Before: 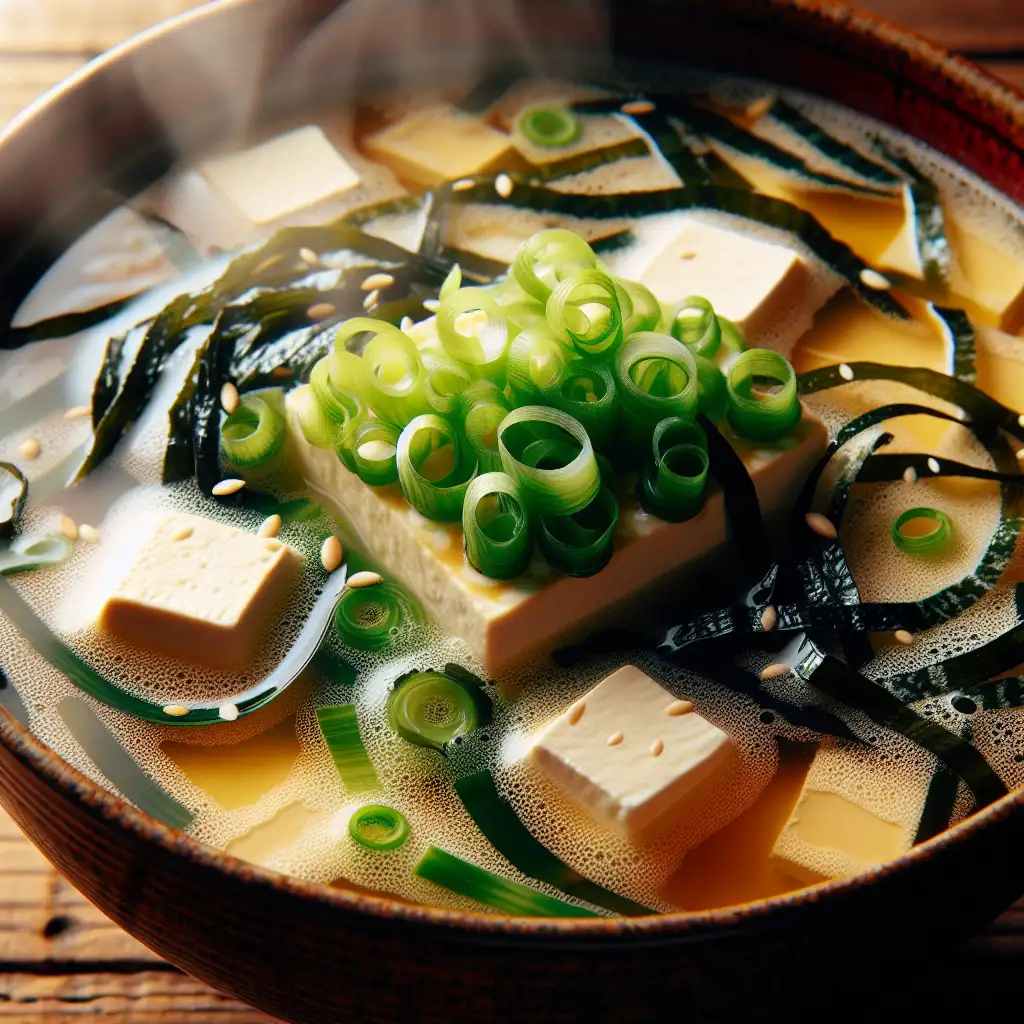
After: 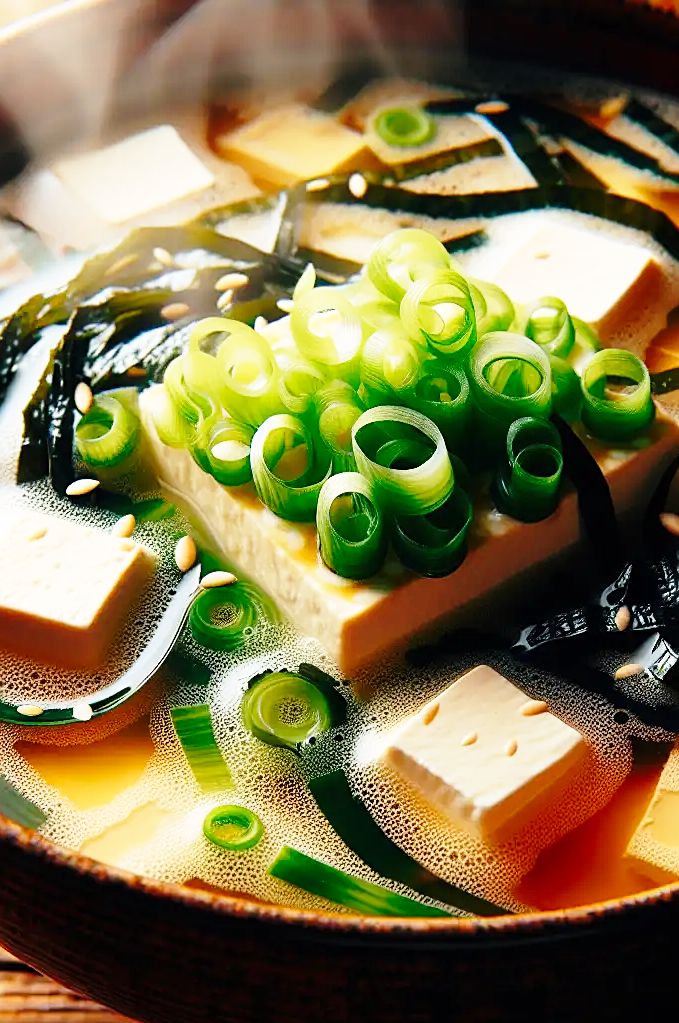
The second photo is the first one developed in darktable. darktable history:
base curve: curves: ch0 [(0, 0) (0.028, 0.03) (0.121, 0.232) (0.46, 0.748) (0.859, 0.968) (1, 1)], preserve colors none
sharpen: amount 0.47
crop and rotate: left 14.322%, right 19.35%
